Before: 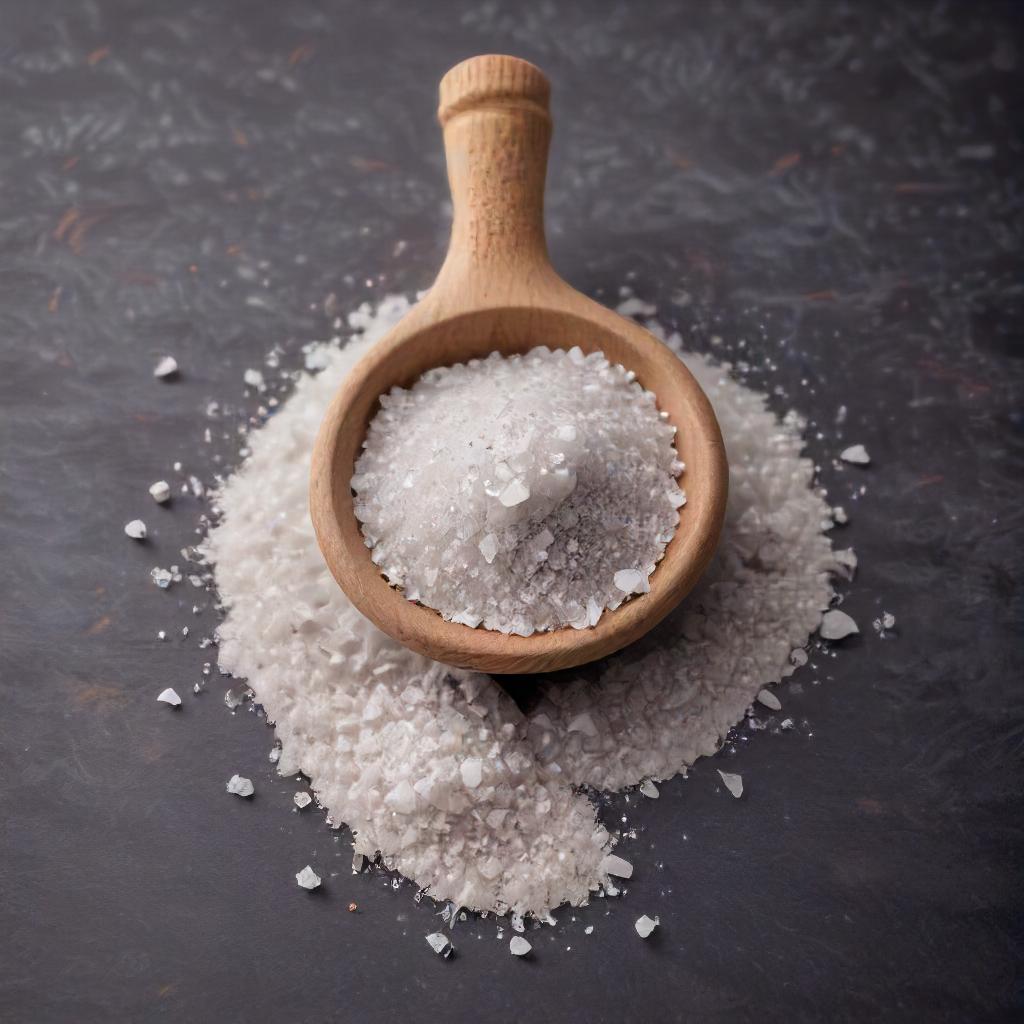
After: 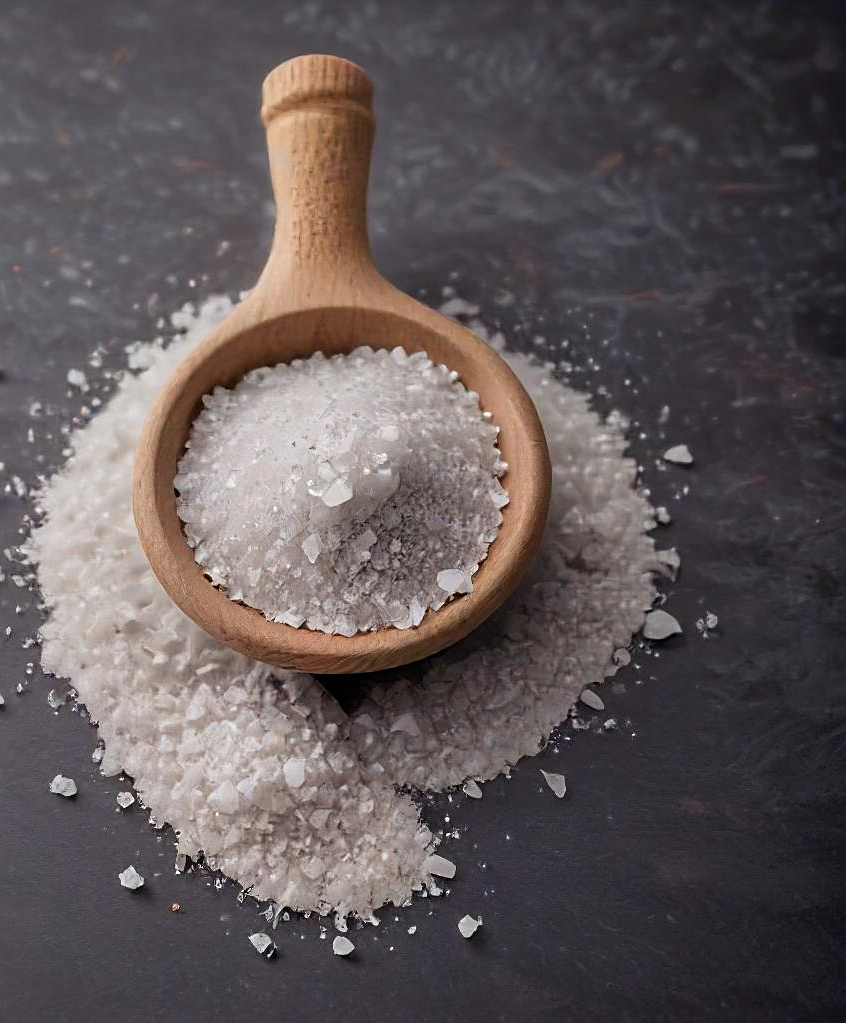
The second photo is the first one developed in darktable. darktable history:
exposure: exposure -0.141 EV, compensate highlight preservation false
crop: left 17.326%, bottom 0.028%
sharpen: on, module defaults
